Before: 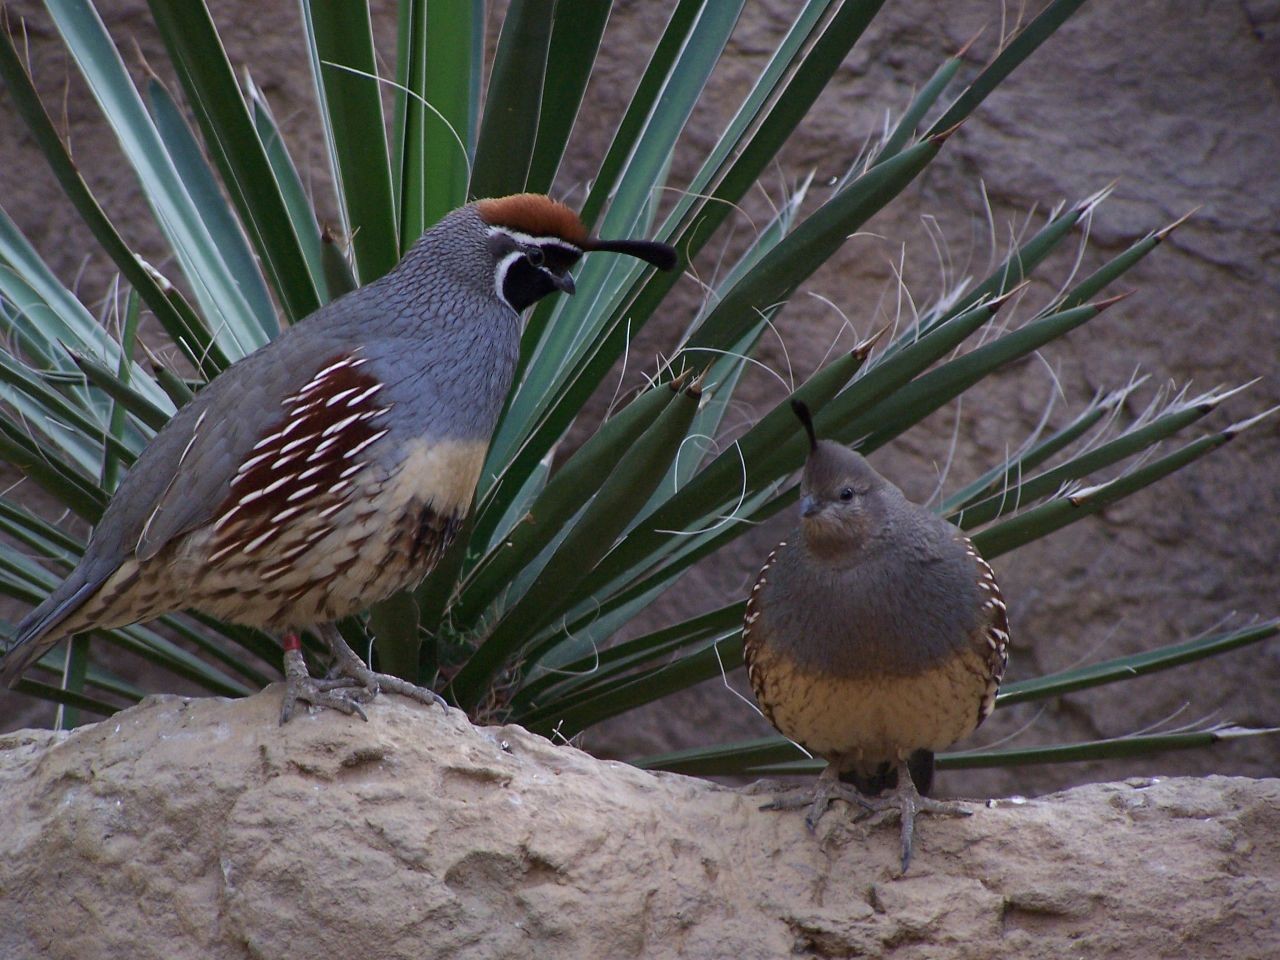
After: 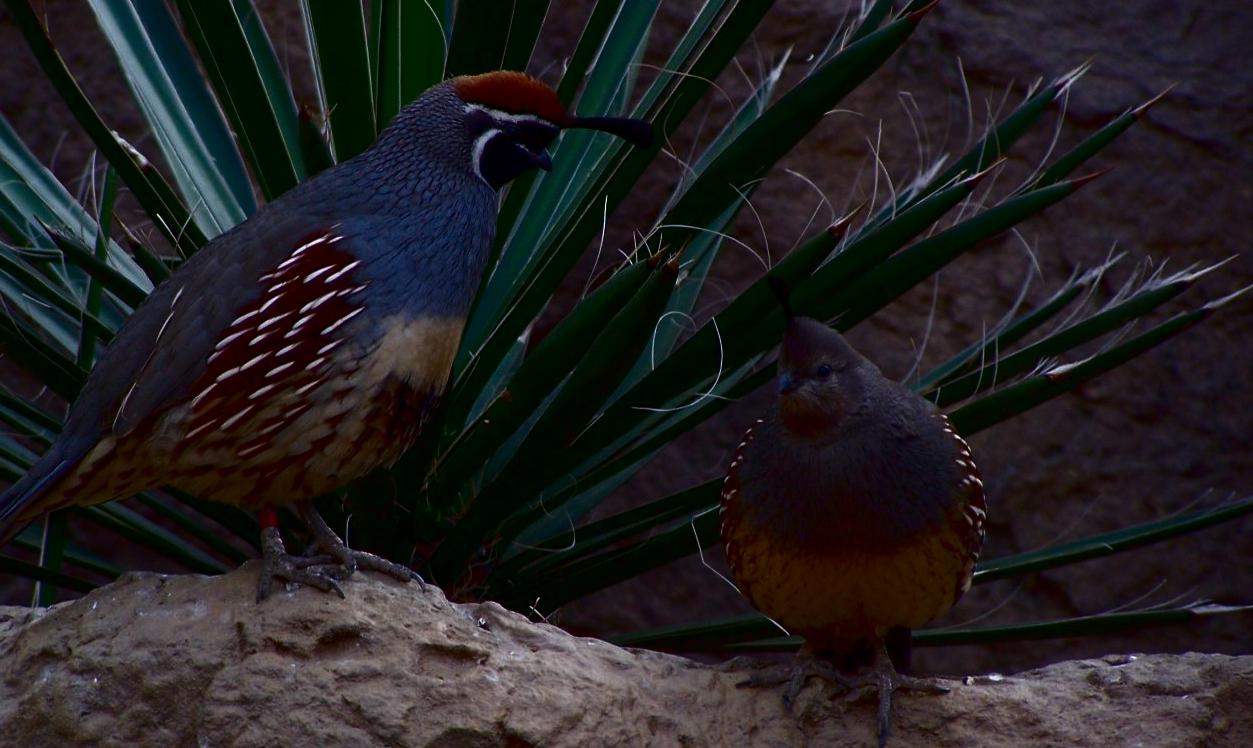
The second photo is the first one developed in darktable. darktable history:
crop and rotate: left 1.814%, top 12.818%, right 0.25%, bottom 9.225%
contrast brightness saturation: contrast 0.09, brightness -0.59, saturation 0.17
